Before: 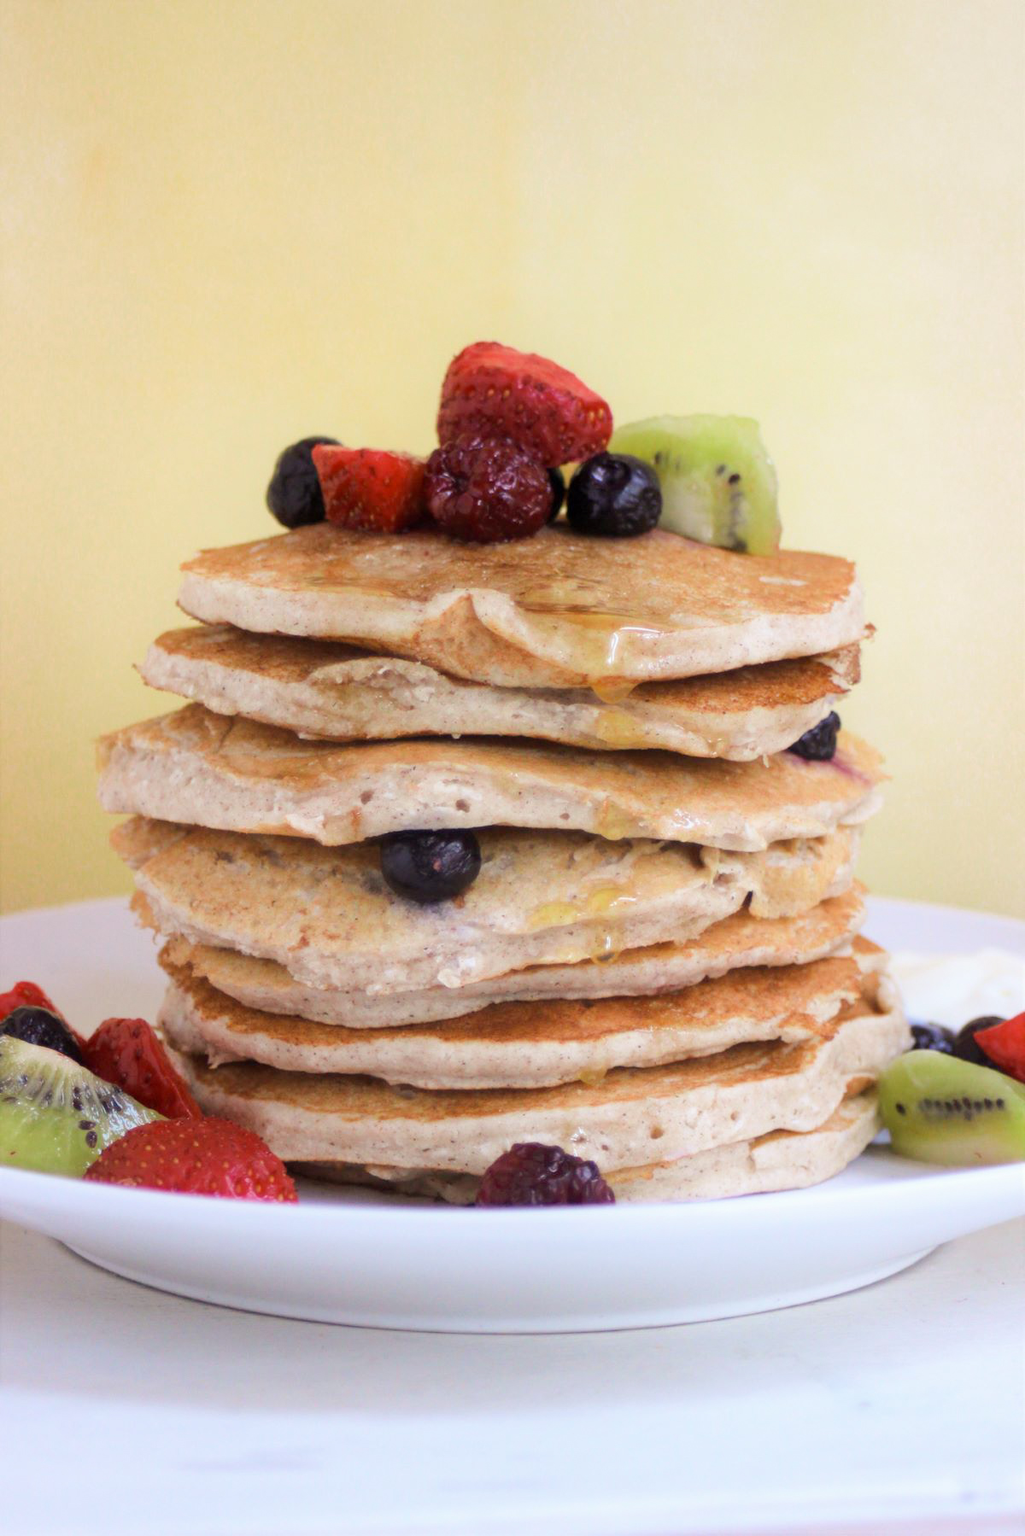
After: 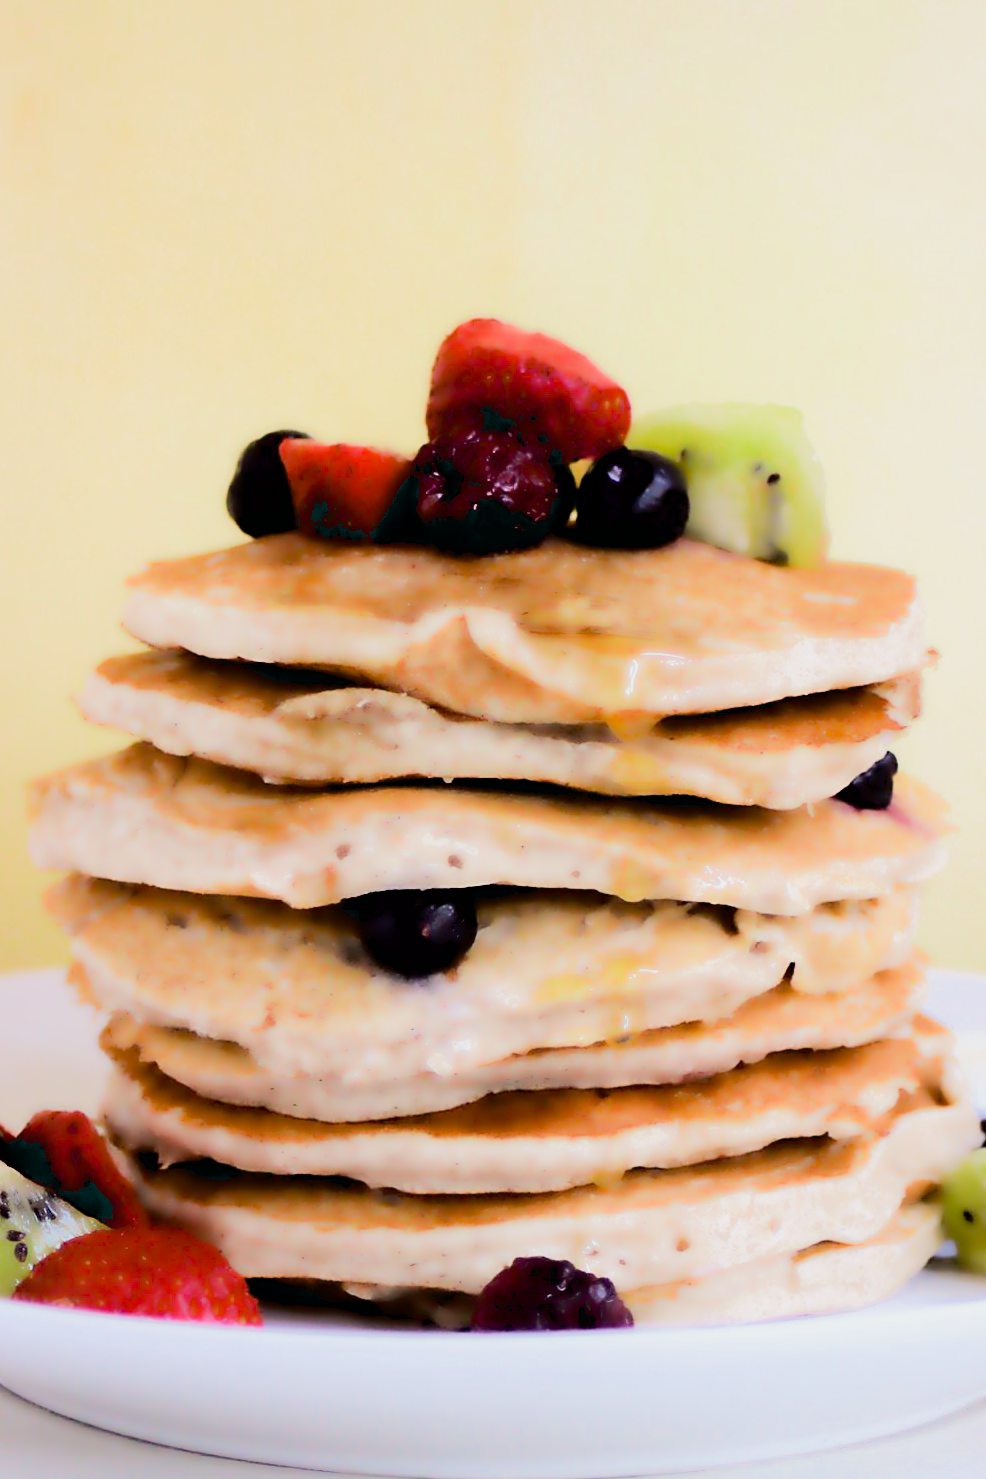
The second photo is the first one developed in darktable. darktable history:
filmic rgb: black relative exposure -7.5 EV, white relative exposure 5 EV, hardness 3.31, contrast 1.3, contrast in shadows safe
crop and rotate: left 7.196%, top 4.574%, right 10.605%, bottom 13.178%
sharpen: on, module defaults
lowpass: radius 4, soften with bilateral filter, unbound 0
exposure: black level correction 0.025, exposure 0.182 EV, compensate highlight preservation false
tone equalizer: -8 EV -0.417 EV, -7 EV -0.389 EV, -6 EV -0.333 EV, -5 EV -0.222 EV, -3 EV 0.222 EV, -2 EV 0.333 EV, -1 EV 0.389 EV, +0 EV 0.417 EV, edges refinement/feathering 500, mask exposure compensation -1.57 EV, preserve details no
